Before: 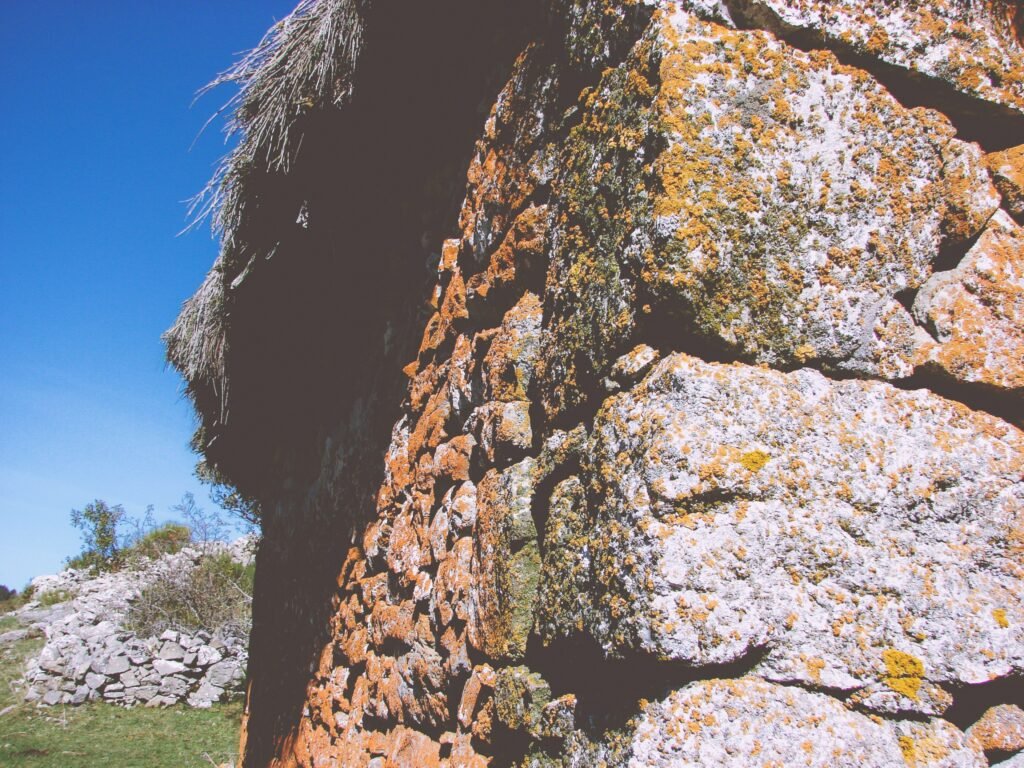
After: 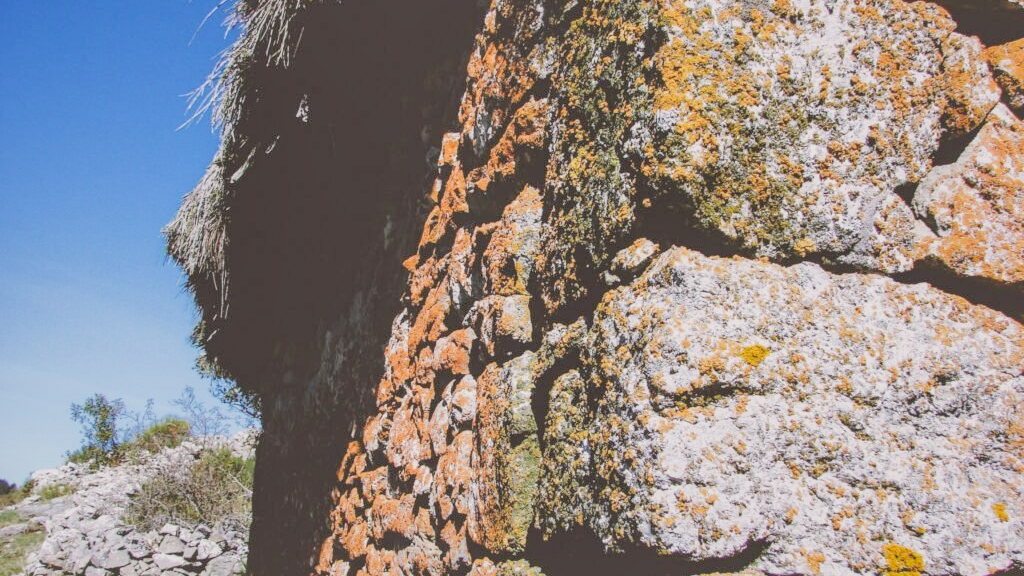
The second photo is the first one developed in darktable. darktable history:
color correction: highlights b* 3
shadows and highlights: on, module defaults
crop: top 13.819%, bottom 11.169%
exposure: exposure 0.375 EV, compensate highlight preservation false
filmic rgb: black relative exposure -5 EV, hardness 2.88, contrast 1.2, highlights saturation mix -30%
local contrast: on, module defaults
